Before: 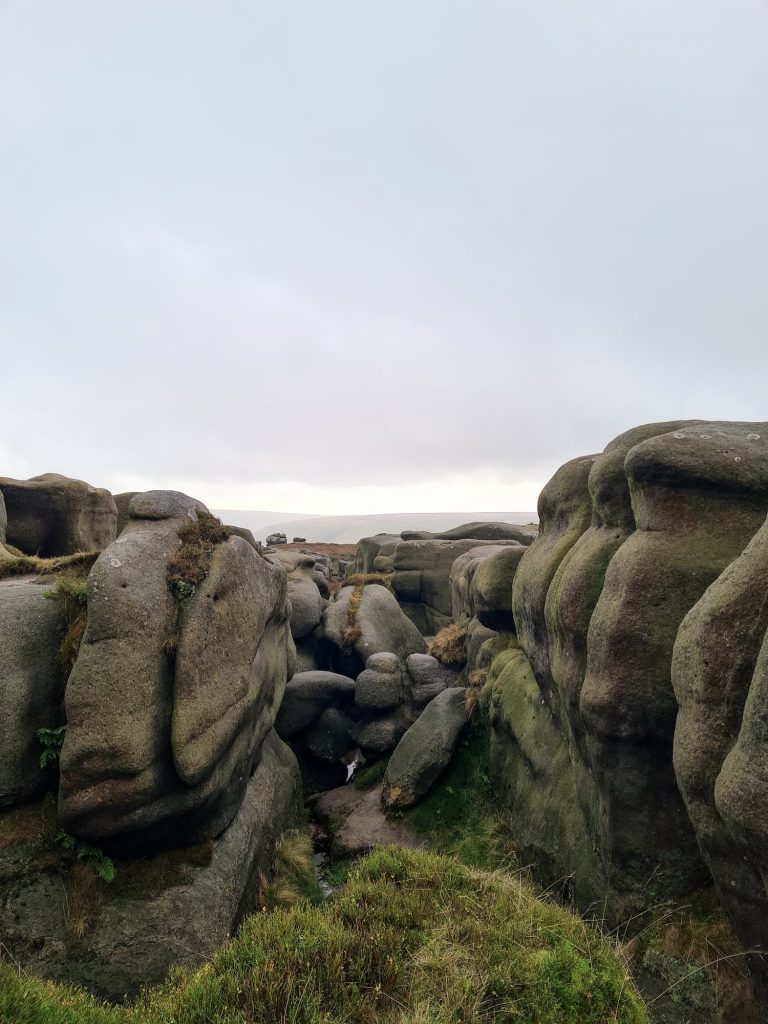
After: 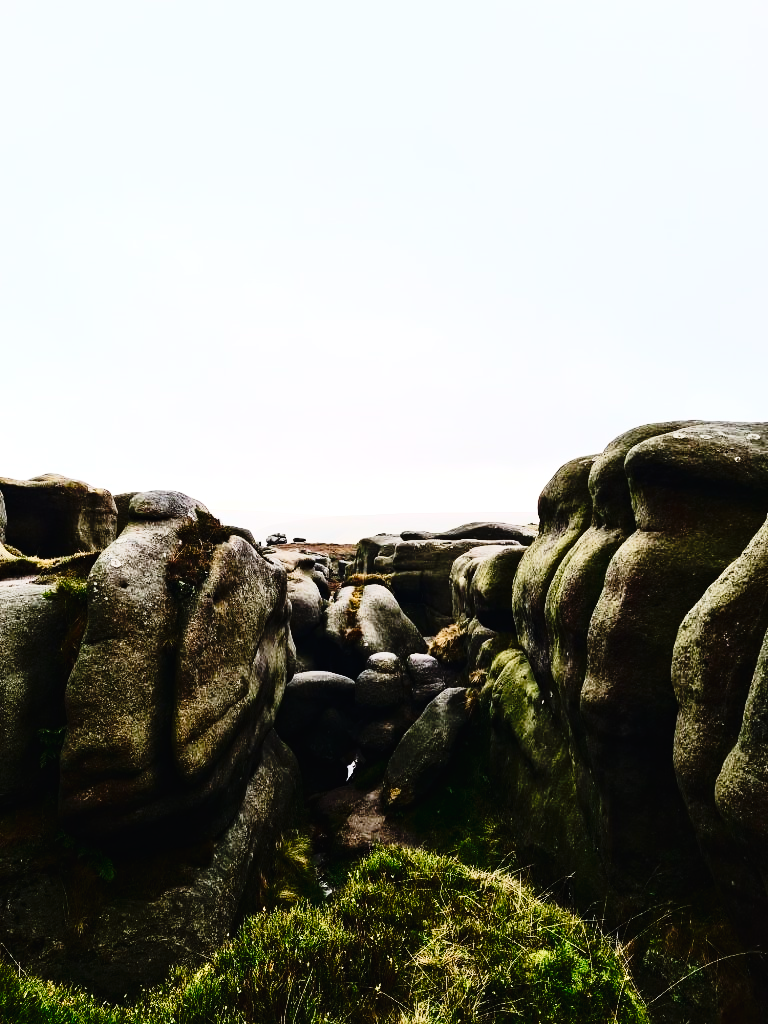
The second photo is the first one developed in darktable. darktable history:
contrast brightness saturation: contrast 0.411, brightness 0.048, saturation 0.249
tone curve: curves: ch0 [(0, 0.014) (0.17, 0.099) (0.392, 0.438) (0.725, 0.828) (0.872, 0.918) (1, 0.981)]; ch1 [(0, 0) (0.402, 0.36) (0.489, 0.491) (0.5, 0.503) (0.515, 0.52) (0.545, 0.572) (0.615, 0.662) (0.701, 0.725) (1, 1)]; ch2 [(0, 0) (0.42, 0.458) (0.485, 0.499) (0.503, 0.503) (0.531, 0.542) (0.561, 0.594) (0.644, 0.694) (0.717, 0.753) (1, 0.991)], preserve colors none
tone equalizer: -8 EV -0.789 EV, -7 EV -0.733 EV, -6 EV -0.624 EV, -5 EV -0.416 EV, -3 EV 0.376 EV, -2 EV 0.6 EV, -1 EV 0.698 EV, +0 EV 0.727 EV, edges refinement/feathering 500, mask exposure compensation -1.57 EV, preserve details no
haze removal: compatibility mode true
